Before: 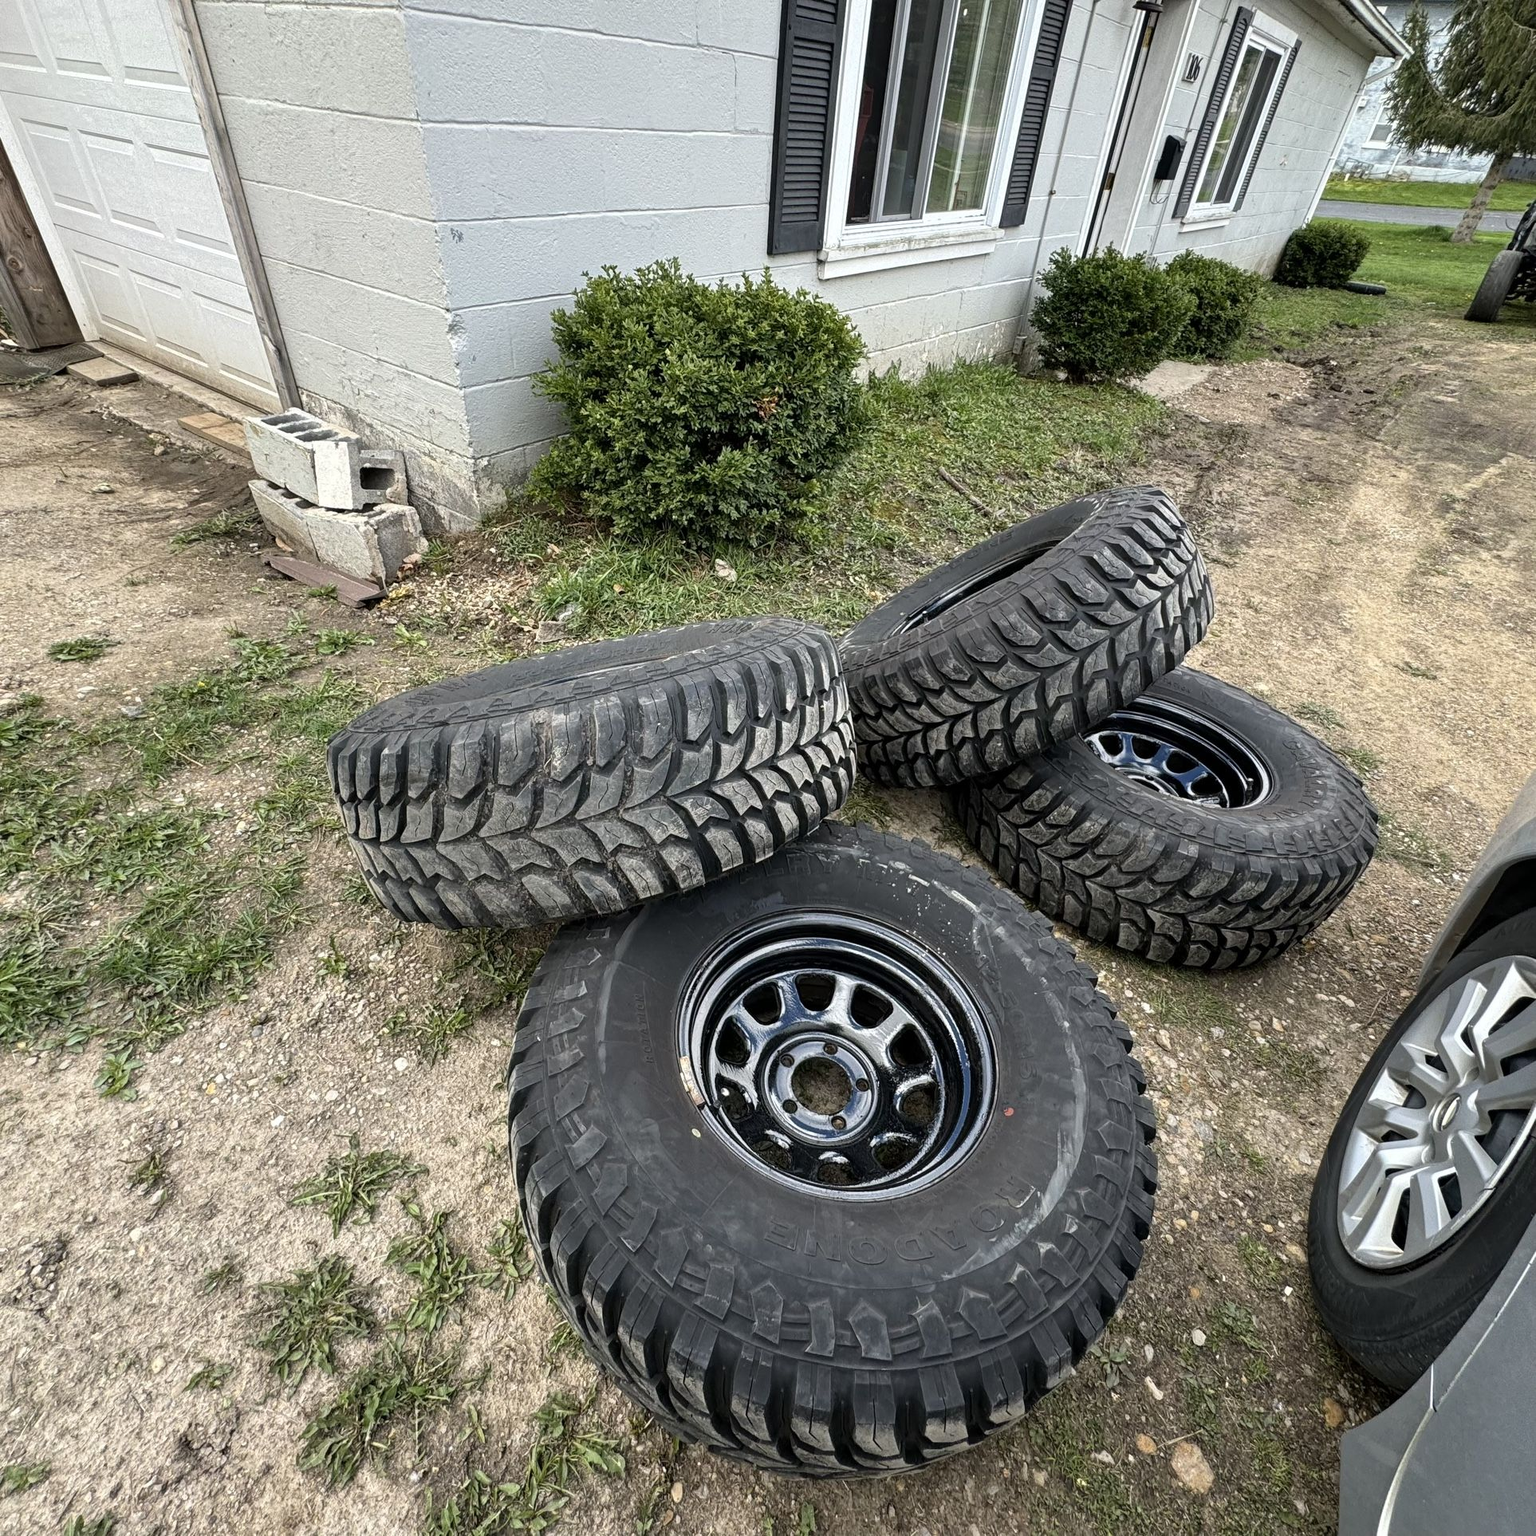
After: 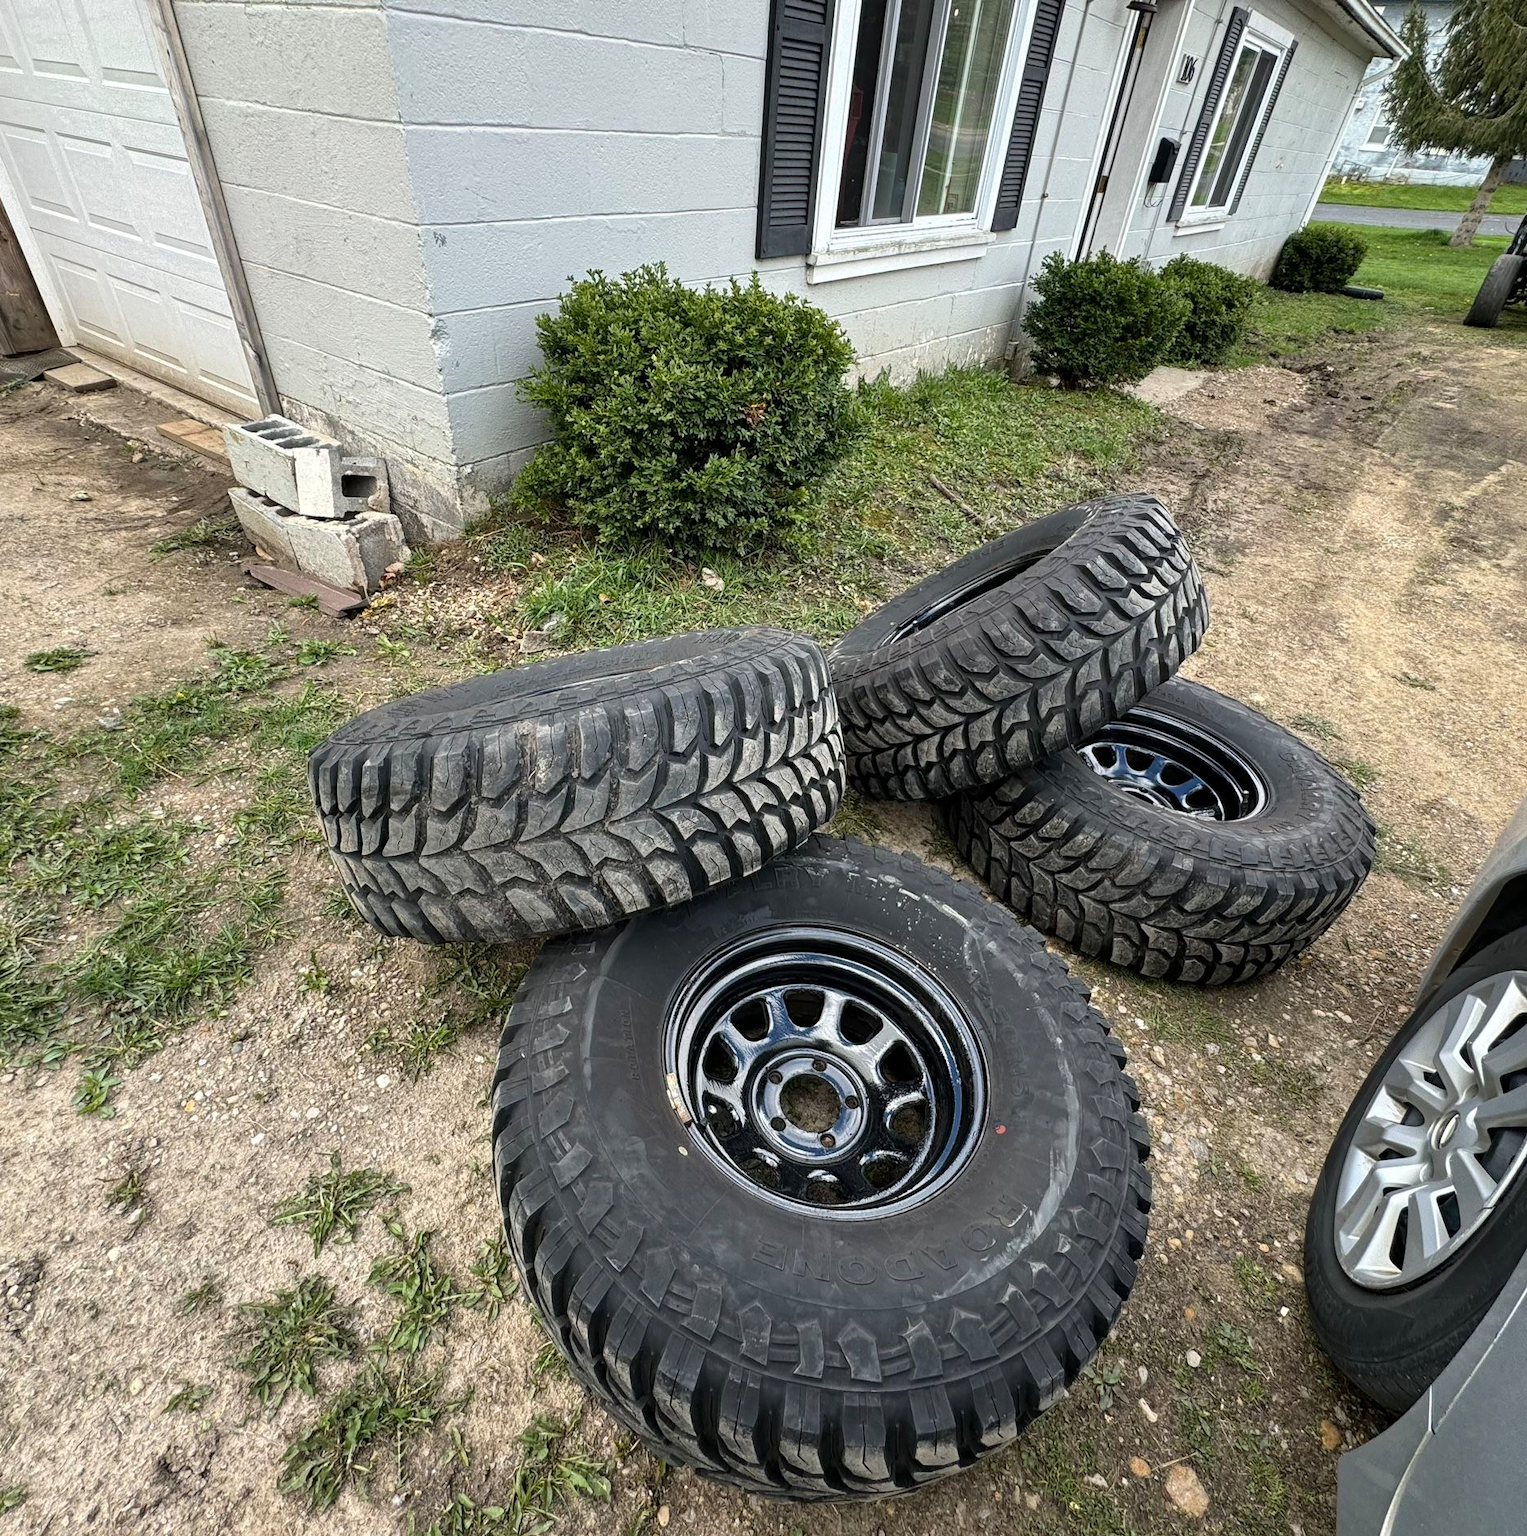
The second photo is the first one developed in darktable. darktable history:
crop and rotate: left 1.566%, right 0.515%, bottom 1.553%
